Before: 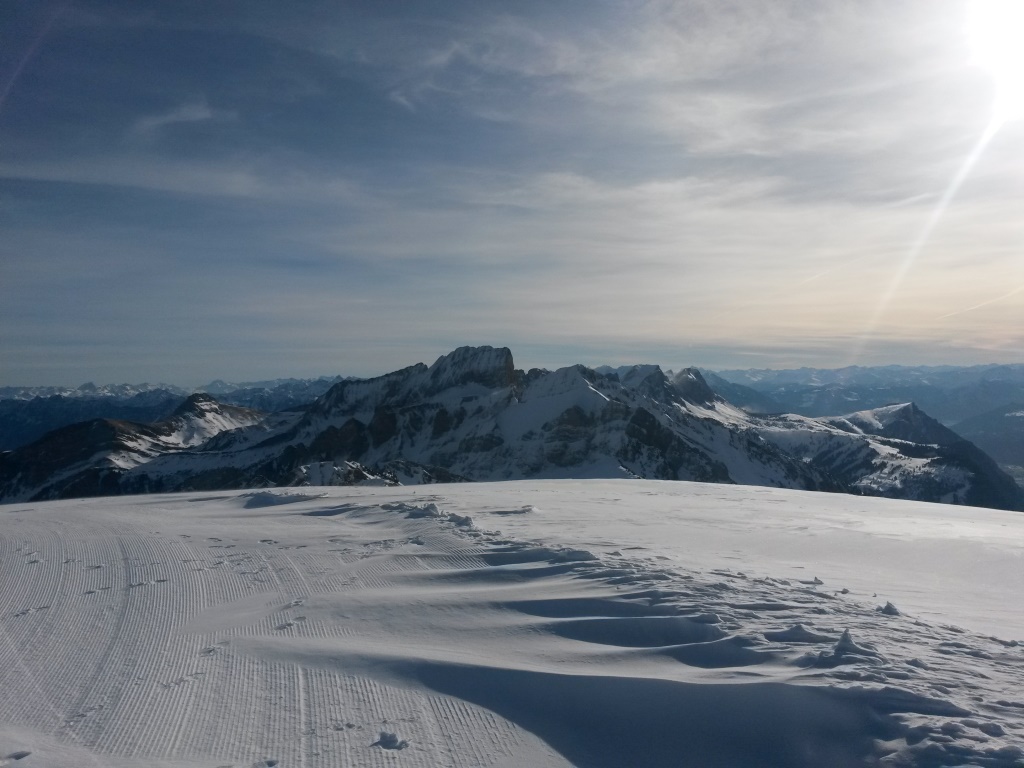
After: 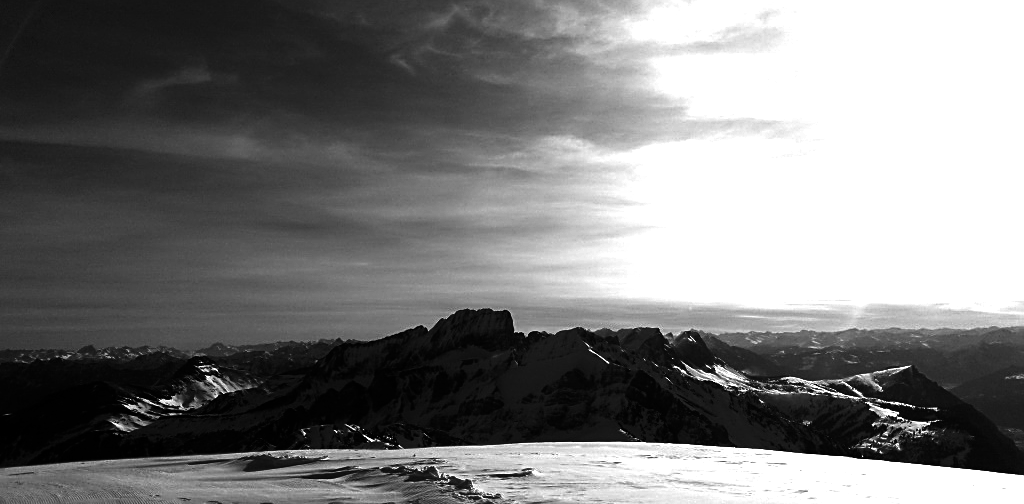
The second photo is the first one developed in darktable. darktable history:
sharpen: on, module defaults
crop and rotate: top 4.848%, bottom 29.503%
contrast brightness saturation: contrast 0.02, brightness -1, saturation -1
exposure: black level correction 0, exposure 1.2 EV, compensate exposure bias true, compensate highlight preservation false
